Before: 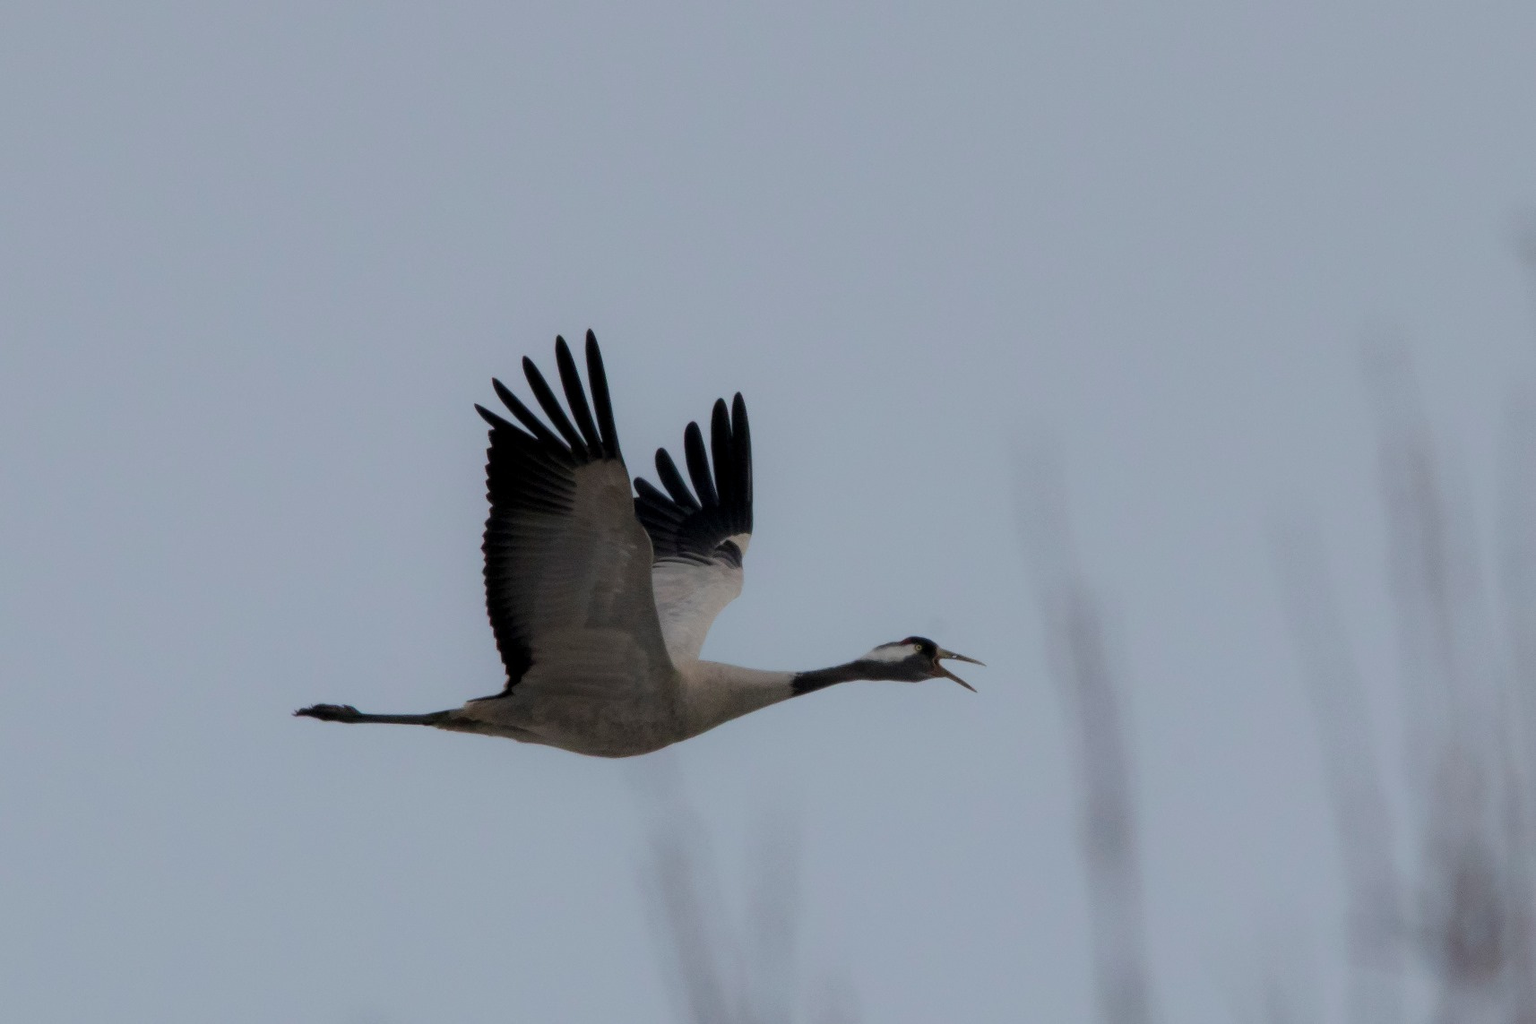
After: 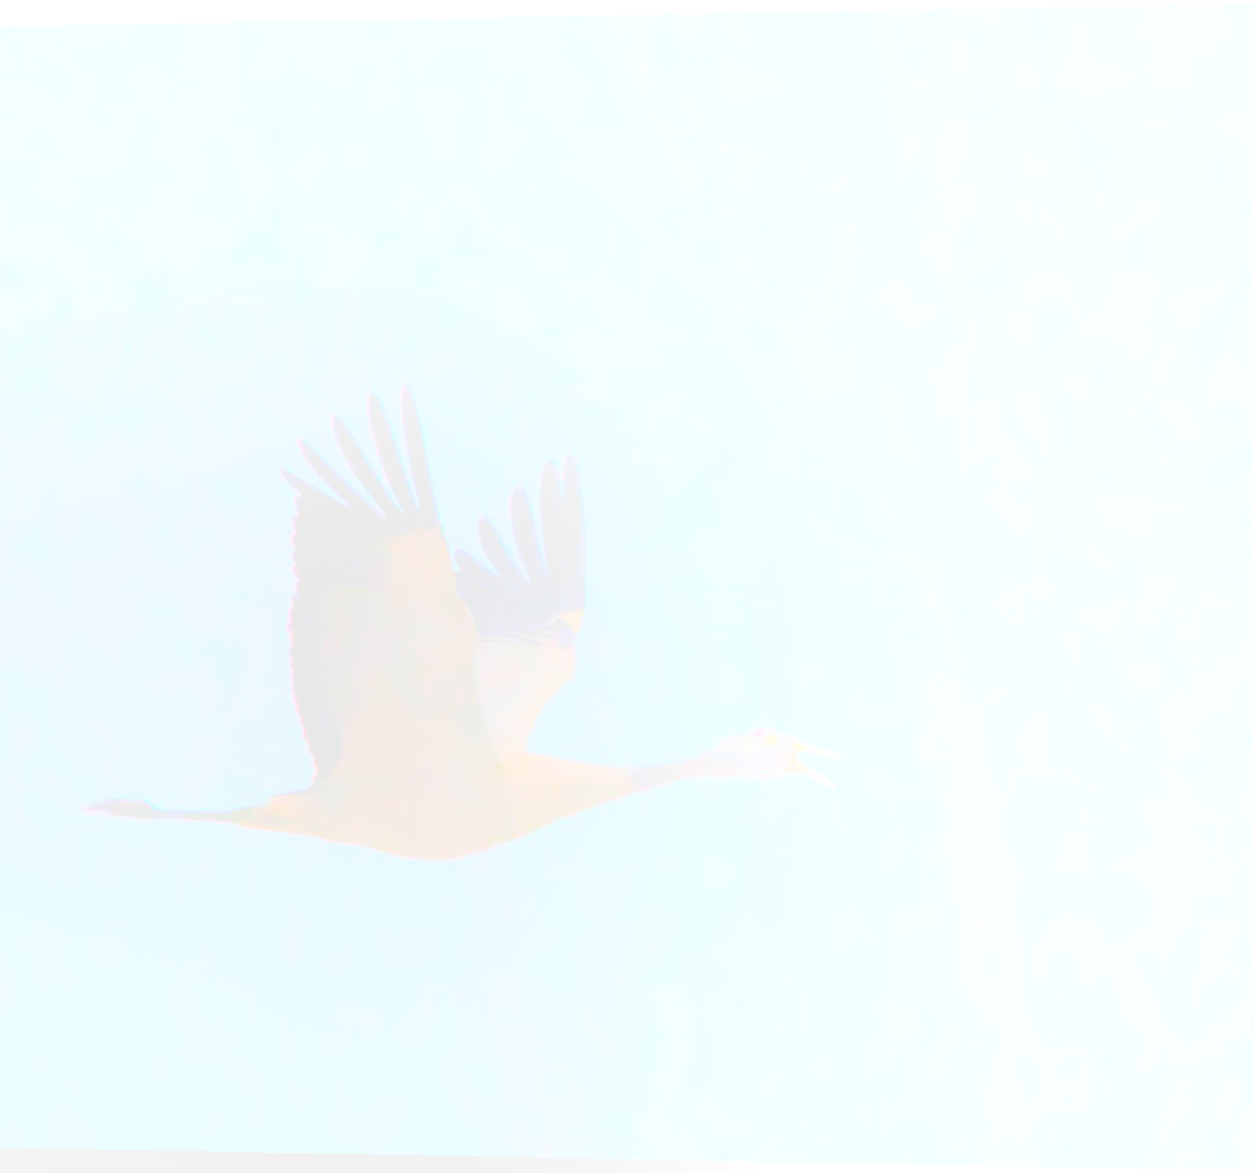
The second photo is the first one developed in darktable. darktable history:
bloom: size 70%, threshold 25%, strength 70%
exposure: black level correction 0, compensate exposure bias true, compensate highlight preservation false
velvia: strength 15%
crop: left 13.443%, right 13.31%
rotate and perspective: lens shift (horizontal) -0.055, automatic cropping off
